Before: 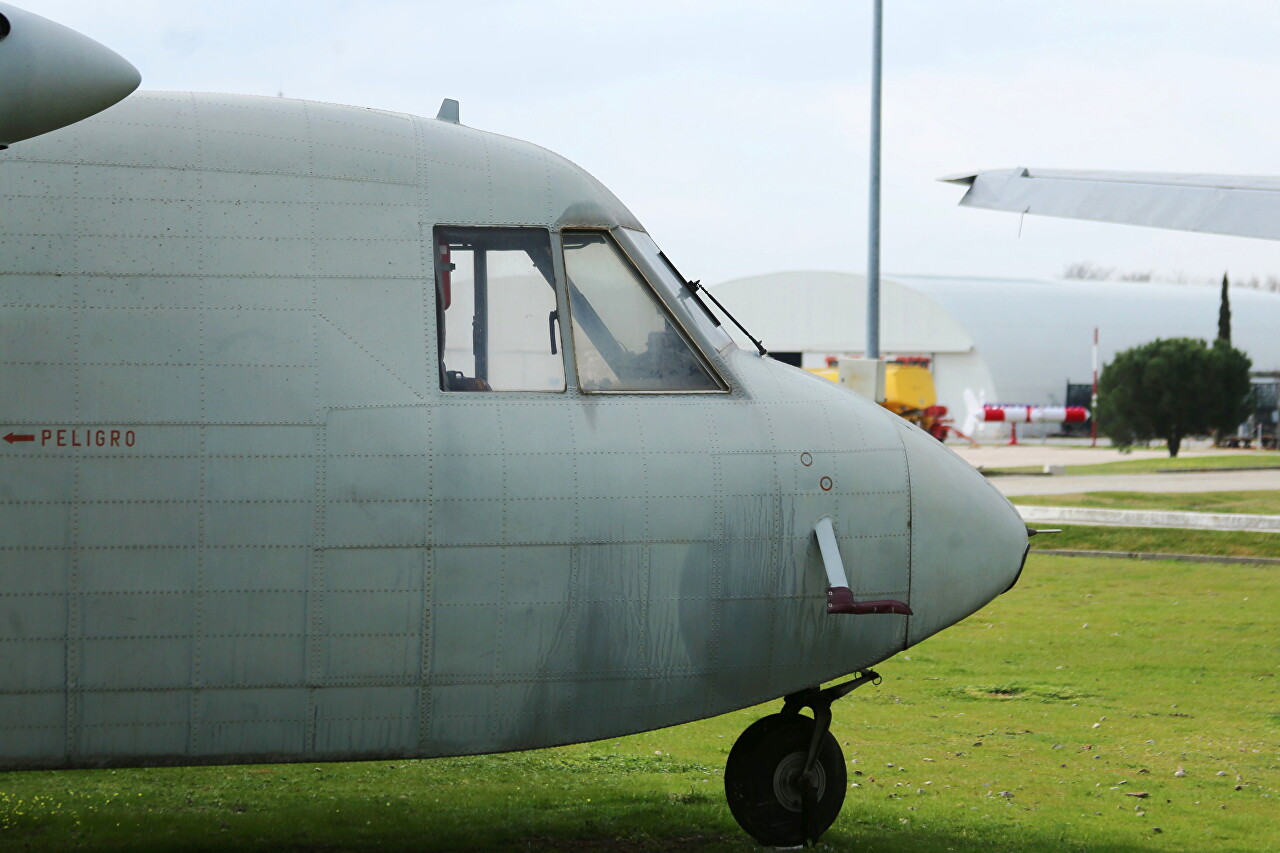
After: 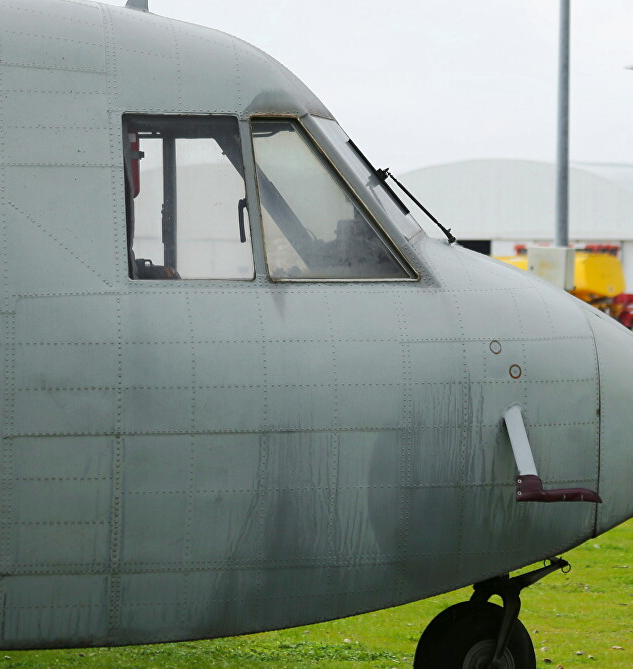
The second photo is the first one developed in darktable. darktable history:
color zones: curves: ch1 [(0.25, 0.61) (0.75, 0.248)]
crop and rotate: angle 0.02°, left 24.353%, top 13.219%, right 26.156%, bottom 8.224%
